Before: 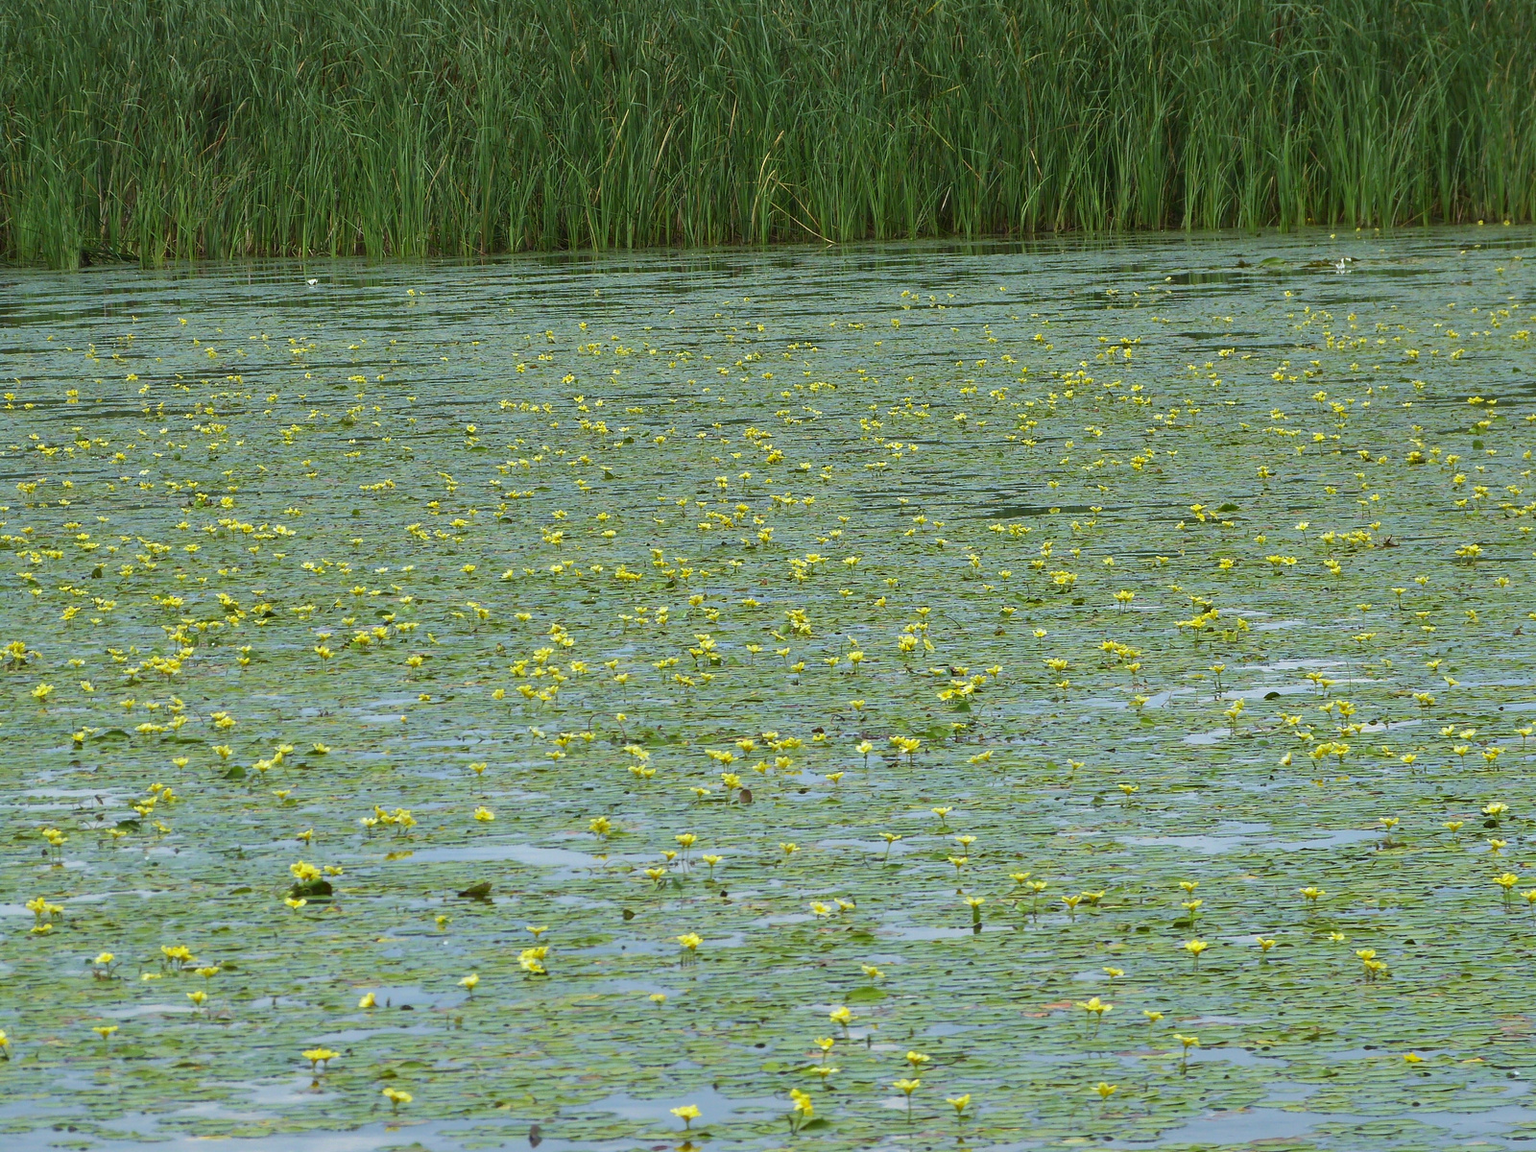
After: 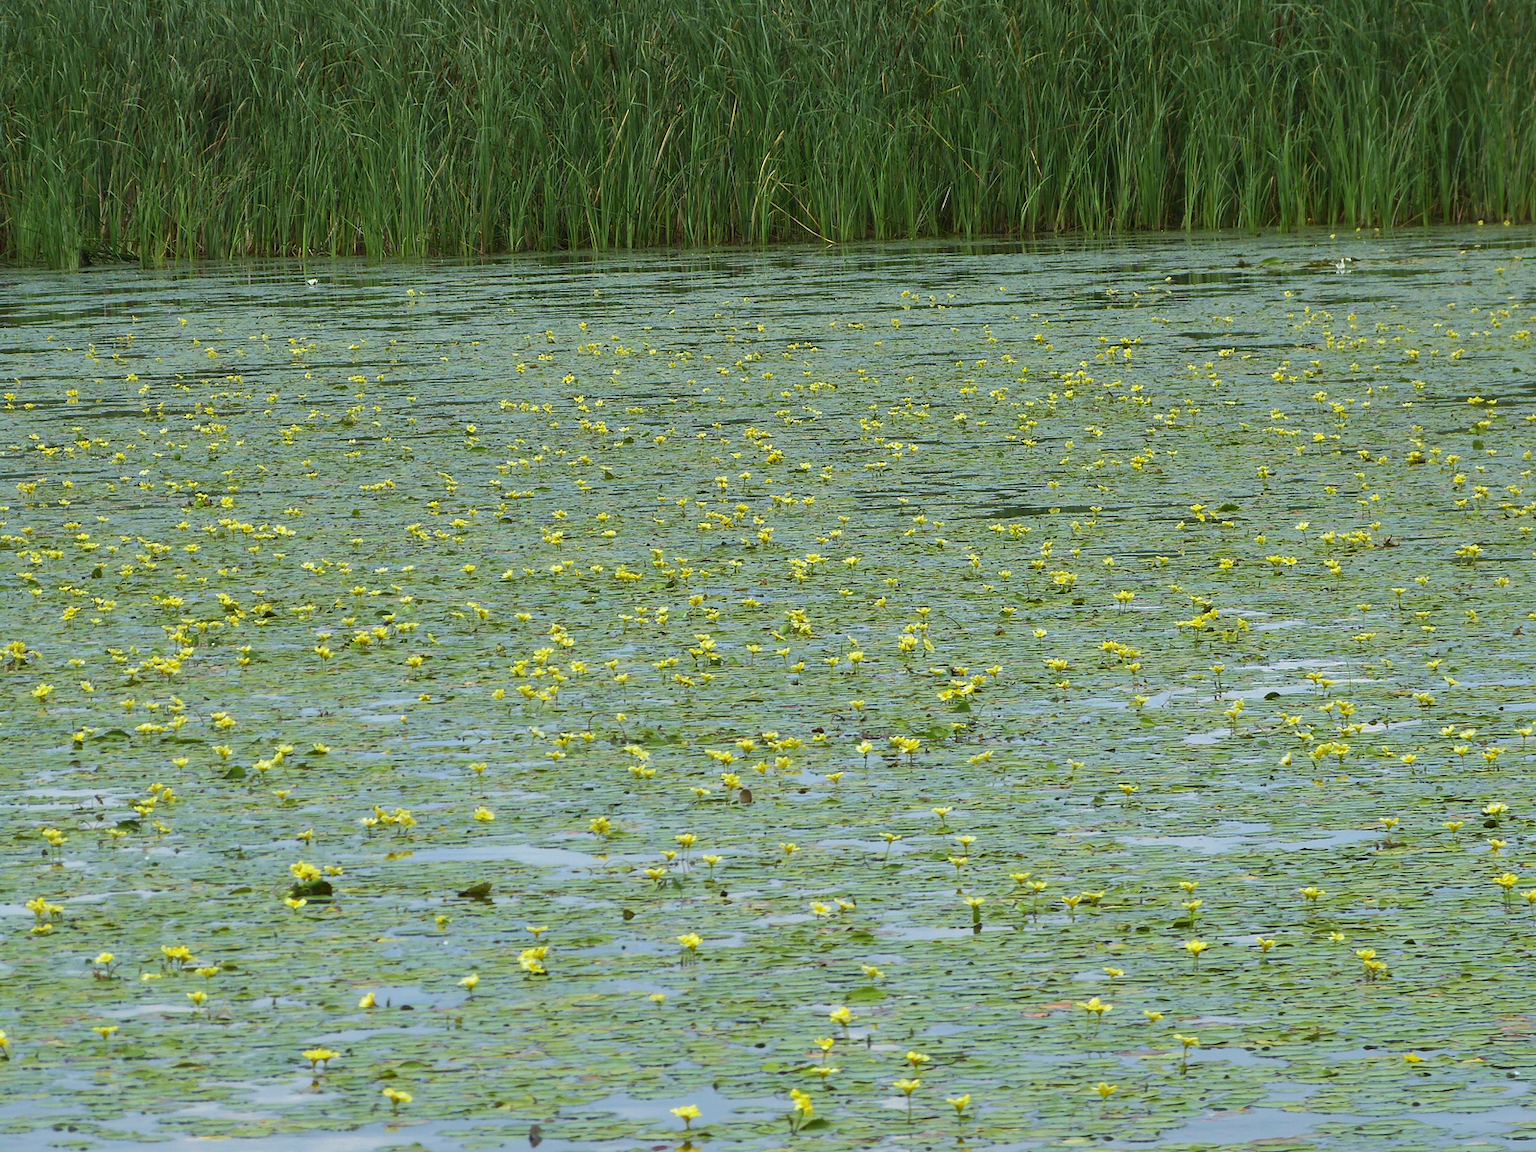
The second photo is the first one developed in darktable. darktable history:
tone curve: curves: ch0 [(0, 0) (0.003, 0.003) (0.011, 0.011) (0.025, 0.025) (0.044, 0.044) (0.069, 0.069) (0.1, 0.099) (0.136, 0.135) (0.177, 0.177) (0.224, 0.224) (0.277, 0.276) (0.335, 0.334) (0.399, 0.398) (0.468, 0.467) (0.543, 0.565) (0.623, 0.641) (0.709, 0.723) (0.801, 0.81) (0.898, 0.902) (1, 1)], color space Lab, independent channels, preserve colors none
